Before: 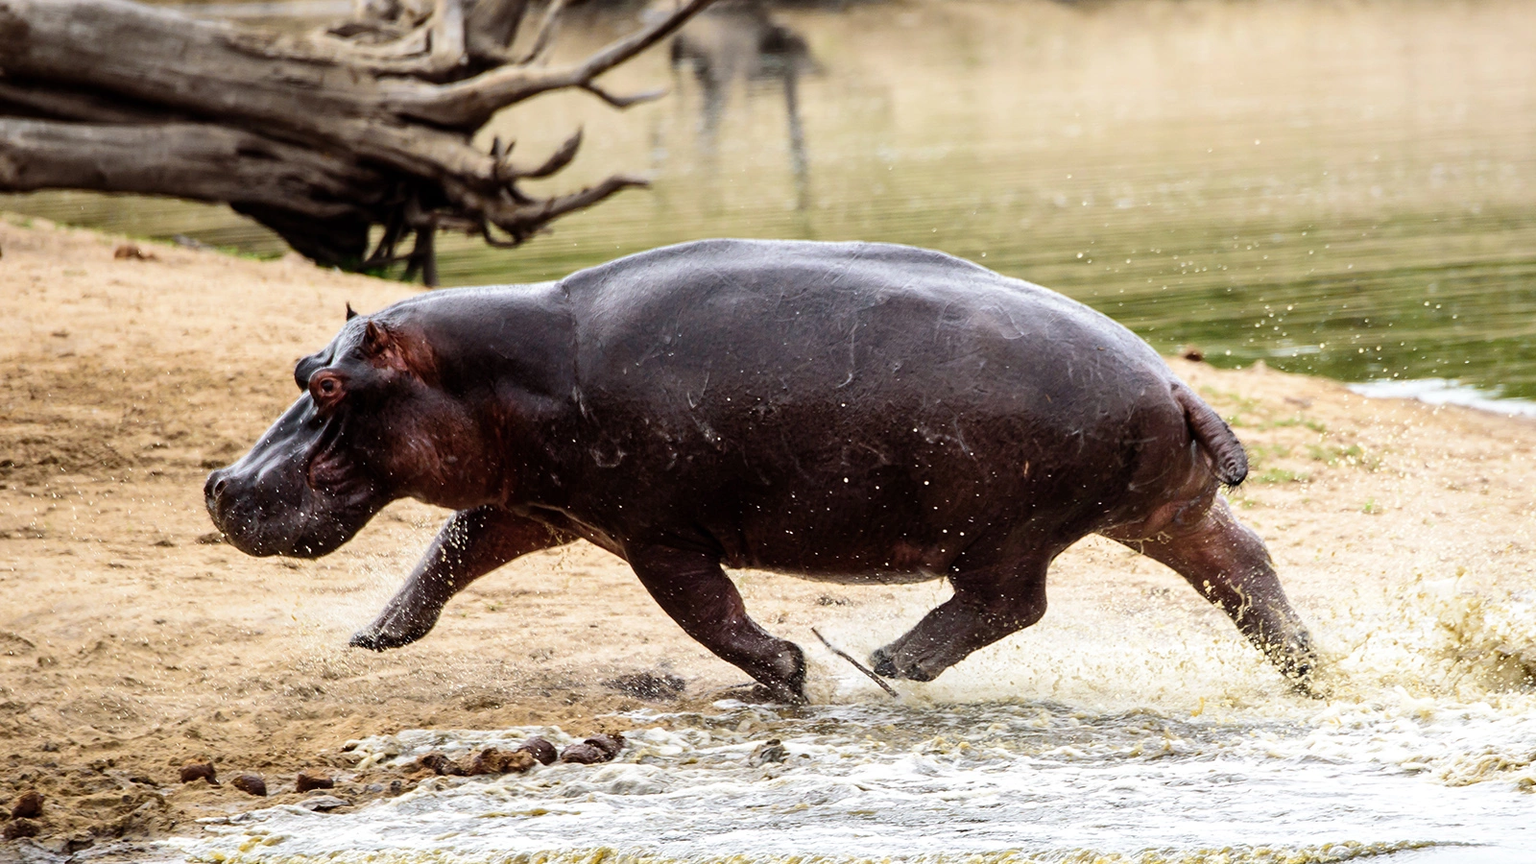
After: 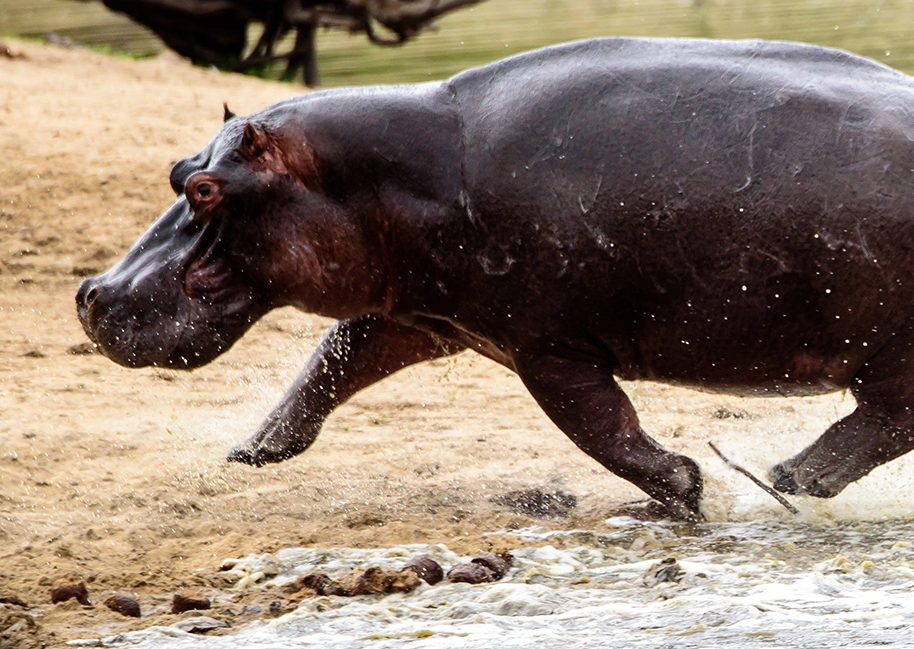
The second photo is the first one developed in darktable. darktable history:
shadows and highlights: radius 93.97, shadows -14.7, white point adjustment 0.263, highlights 31.36, compress 48.25%, soften with gaussian
crop: left 8.597%, top 23.627%, right 34.253%, bottom 4.218%
